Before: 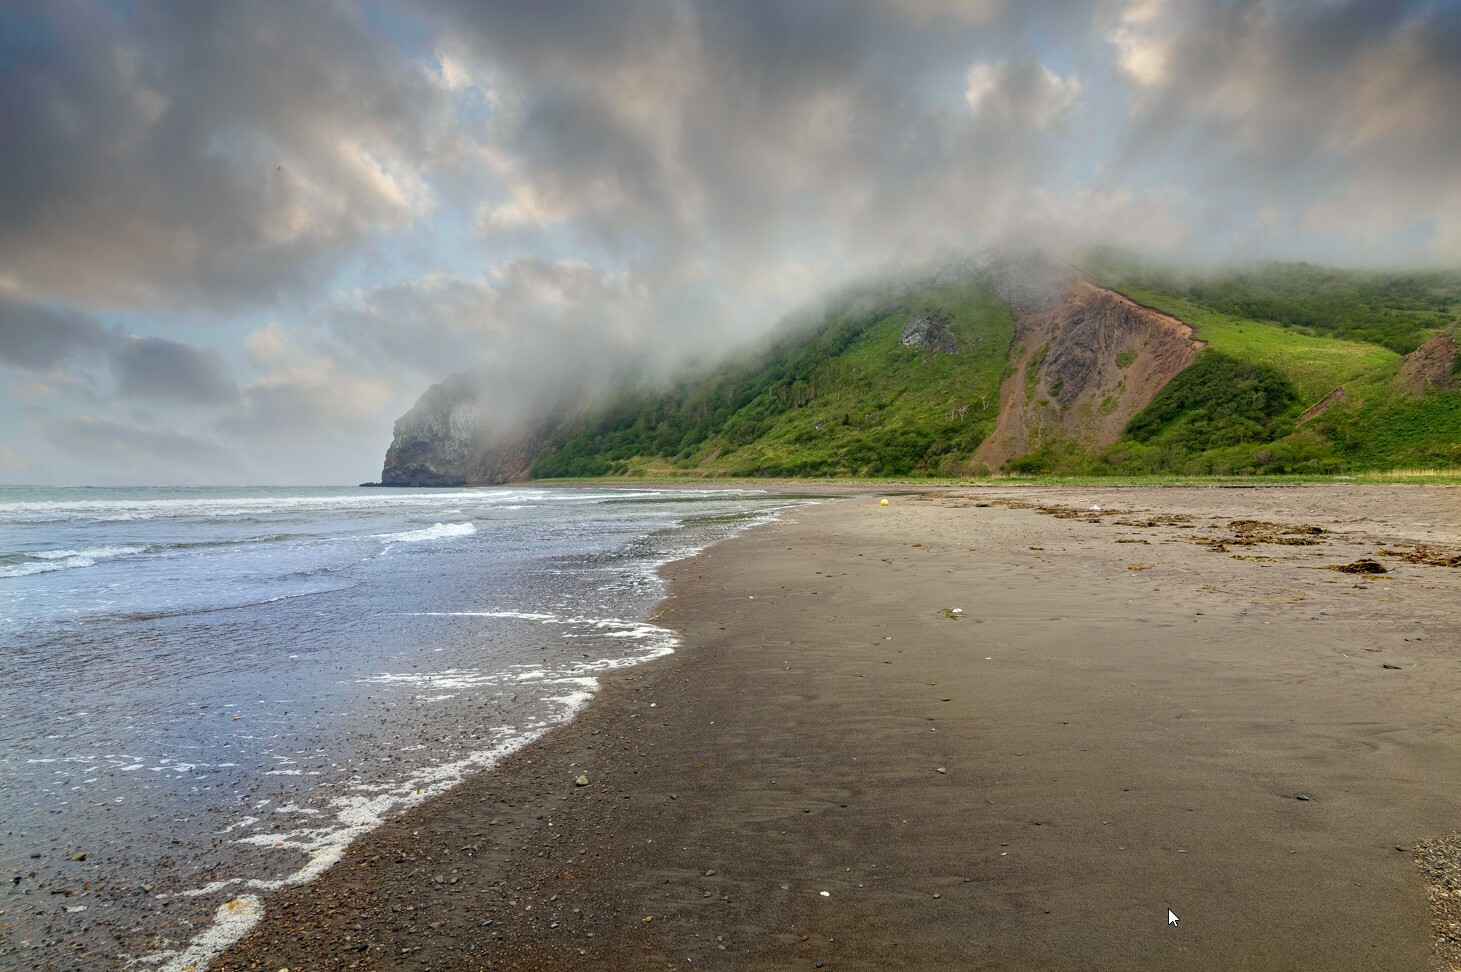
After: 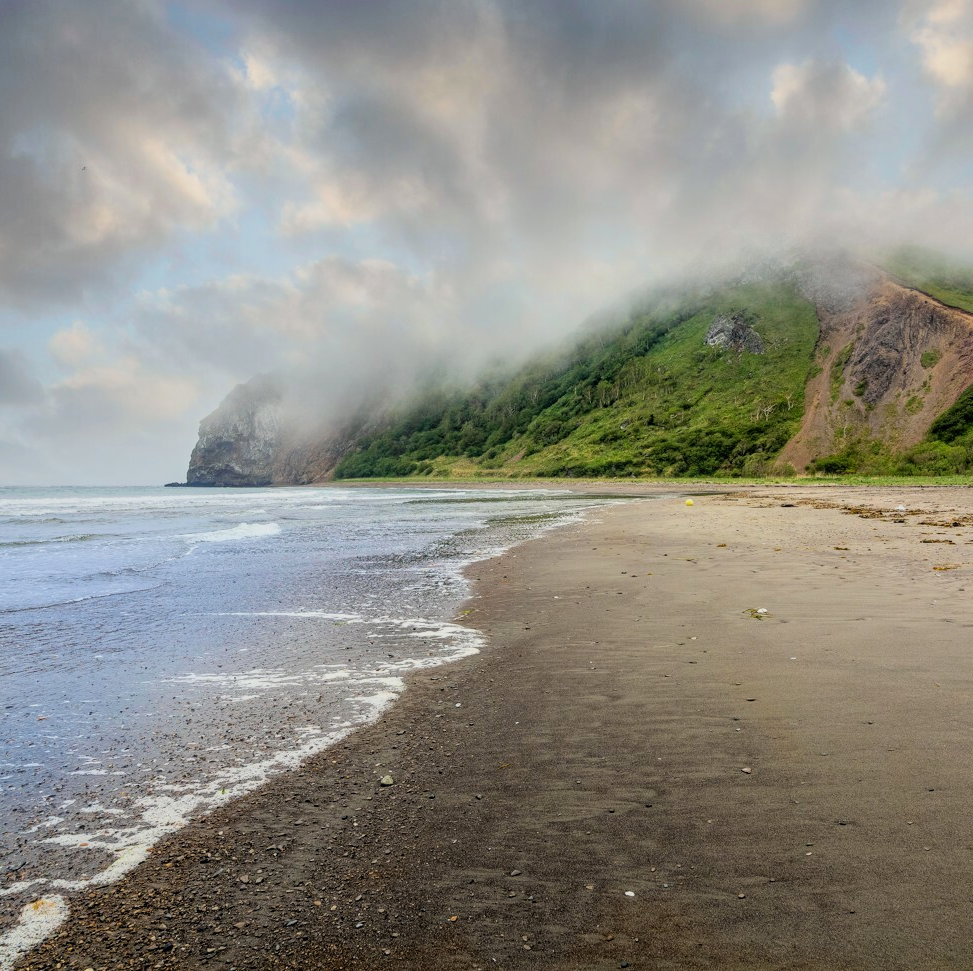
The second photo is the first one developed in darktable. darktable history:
filmic rgb: middle gray luminance 28.8%, black relative exposure -10.37 EV, white relative exposure 5.49 EV, target black luminance 0%, hardness 3.93, latitude 2.38%, contrast 1.125, highlights saturation mix 3.58%, shadows ↔ highlights balance 15.71%, color science v6 (2022)
tone equalizer: -8 EV -0.379 EV, -7 EV -0.408 EV, -6 EV -0.351 EV, -5 EV -0.222 EV, -3 EV 0.208 EV, -2 EV 0.331 EV, -1 EV 0.363 EV, +0 EV 0.412 EV
crop and rotate: left 13.365%, right 19.983%
local contrast: detail 109%
